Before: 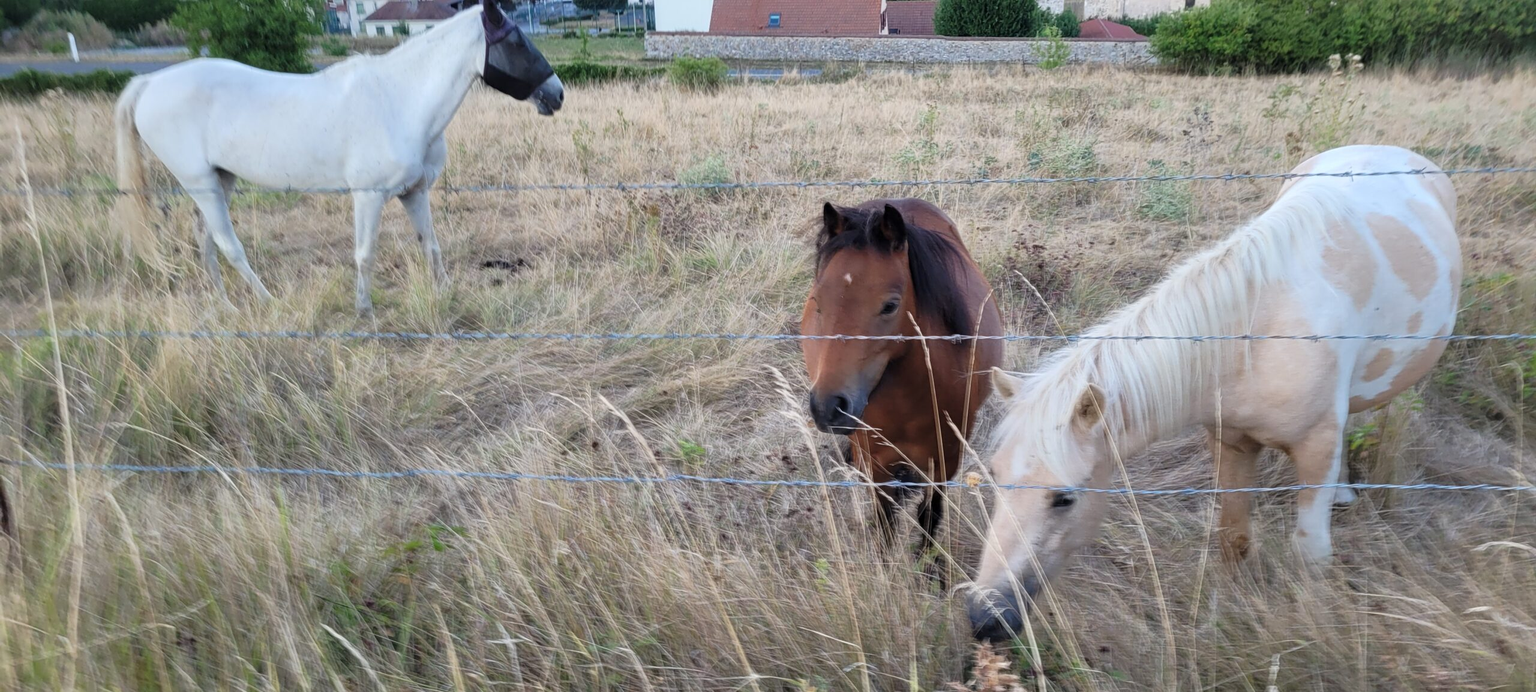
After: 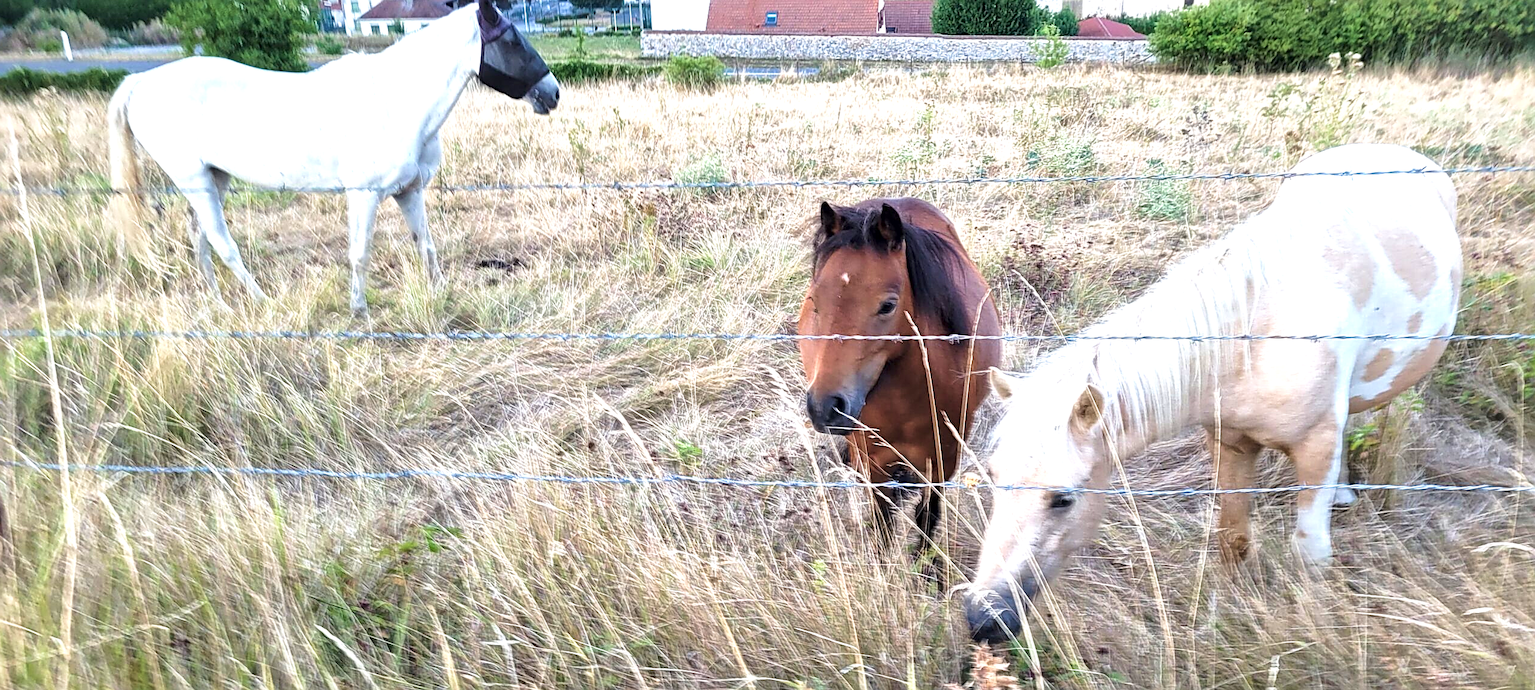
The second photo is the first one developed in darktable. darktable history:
exposure: black level correction 0, exposure 0.954 EV, compensate exposure bias true, compensate highlight preservation false
velvia: on, module defaults
sharpen: on, module defaults
crop and rotate: left 0.504%, top 0.284%, bottom 0.389%
local contrast: mode bilateral grid, contrast 21, coarseness 20, detail 150%, midtone range 0.2
